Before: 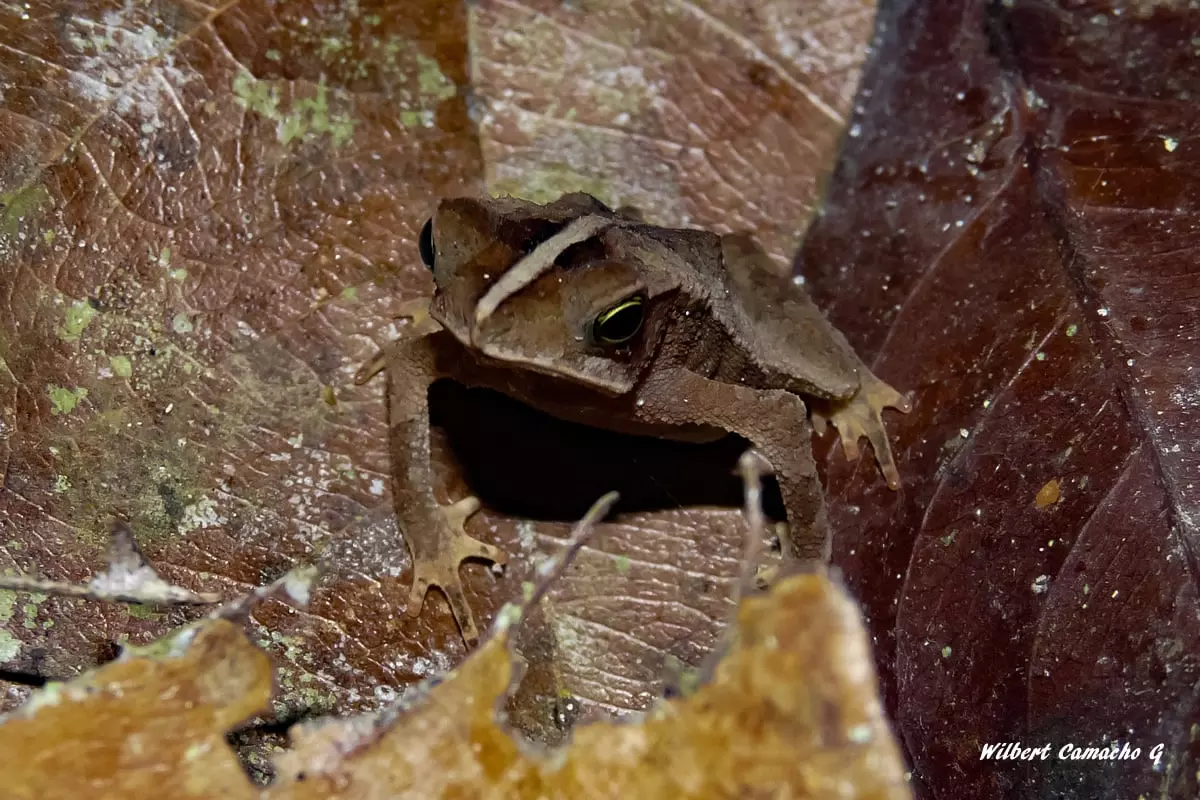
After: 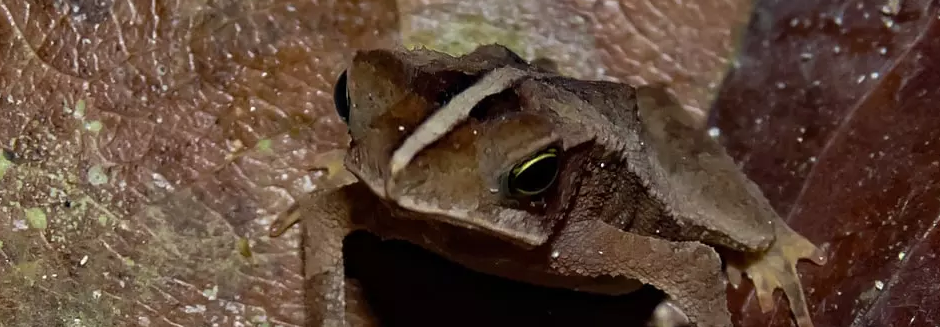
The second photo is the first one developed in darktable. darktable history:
crop: left 7.146%, top 18.501%, right 14.514%, bottom 40.609%
